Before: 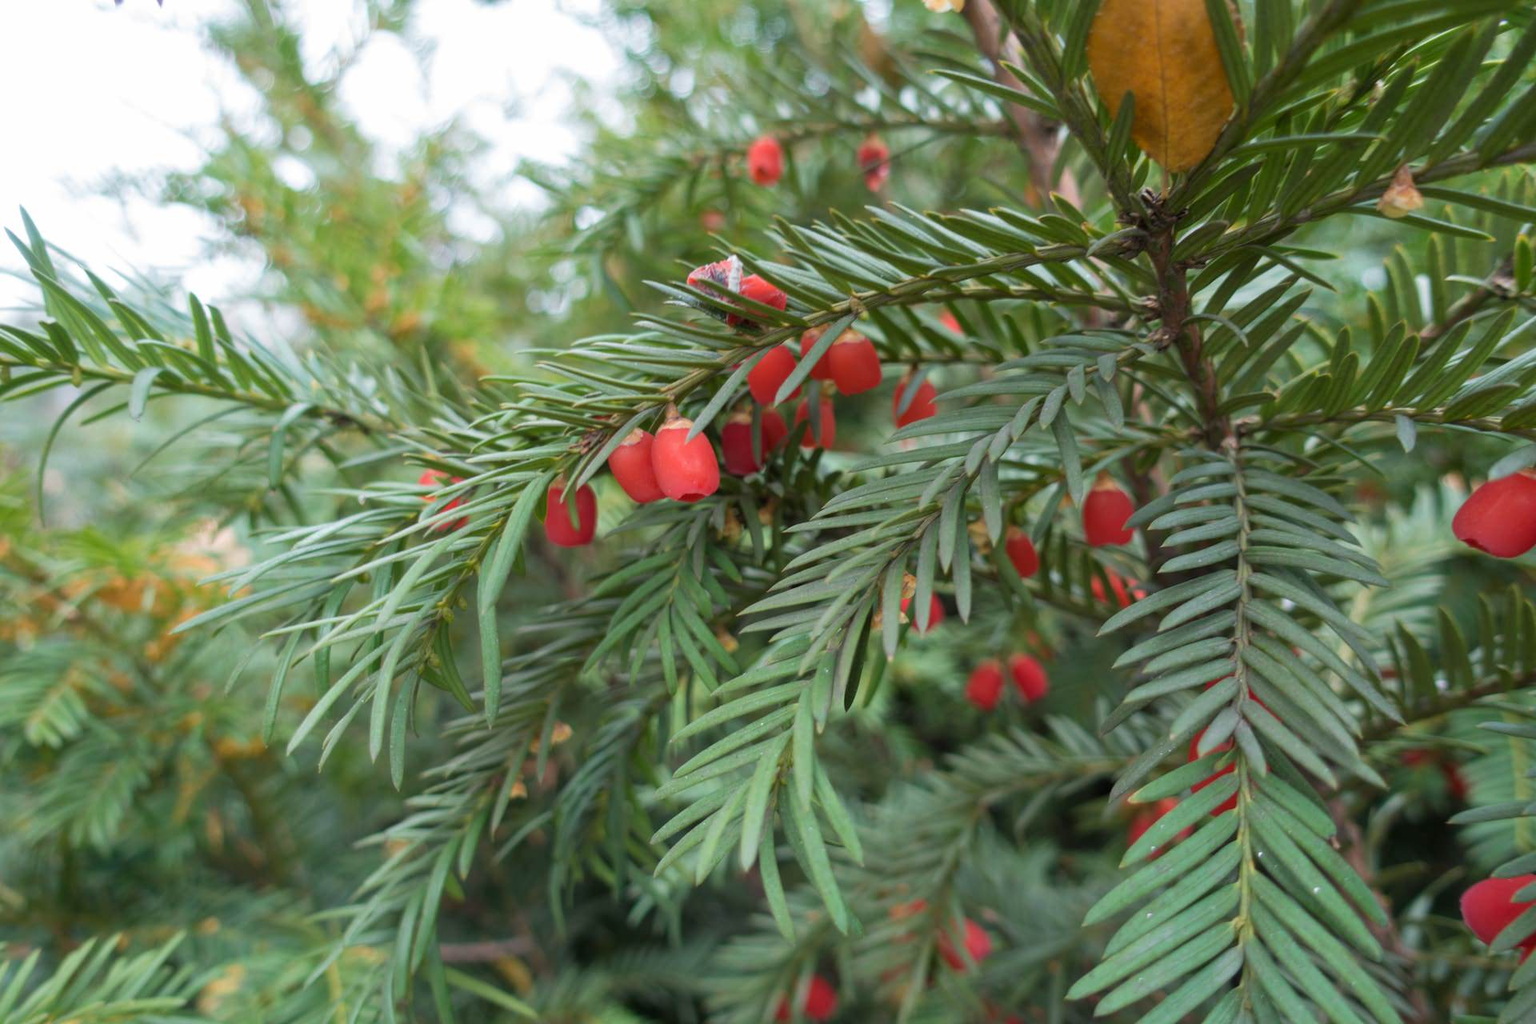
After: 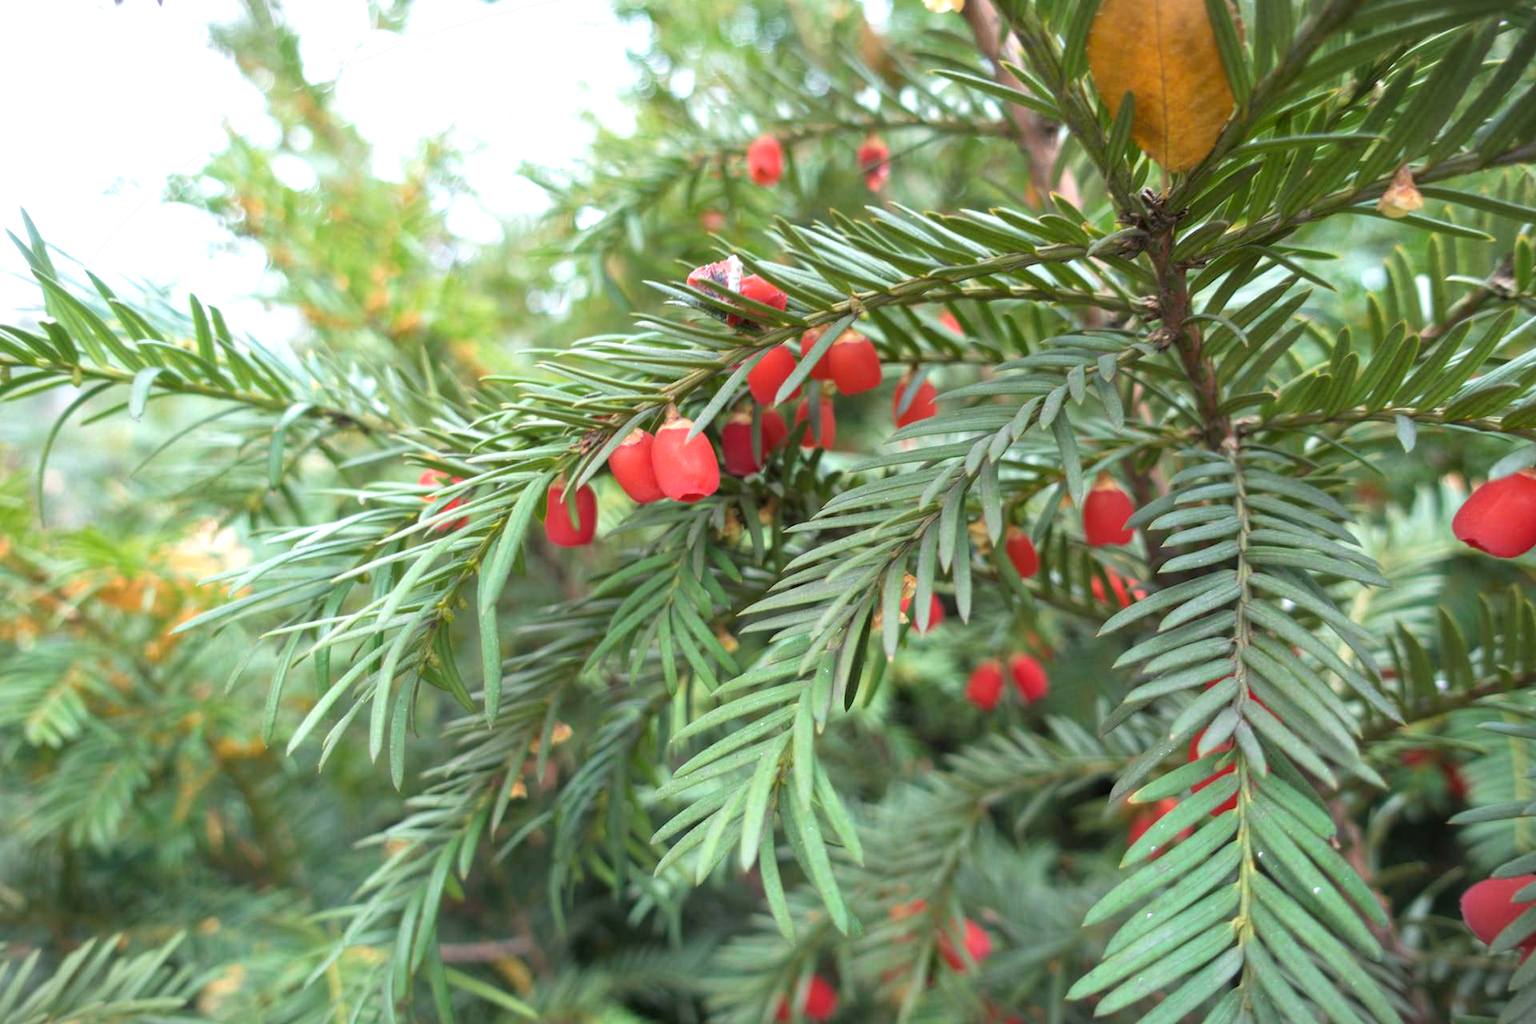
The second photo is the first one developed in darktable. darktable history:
exposure: exposure 0.731 EV, compensate highlight preservation false
vignetting: fall-off start 99.99%, width/height ratio 1.308, unbound false
